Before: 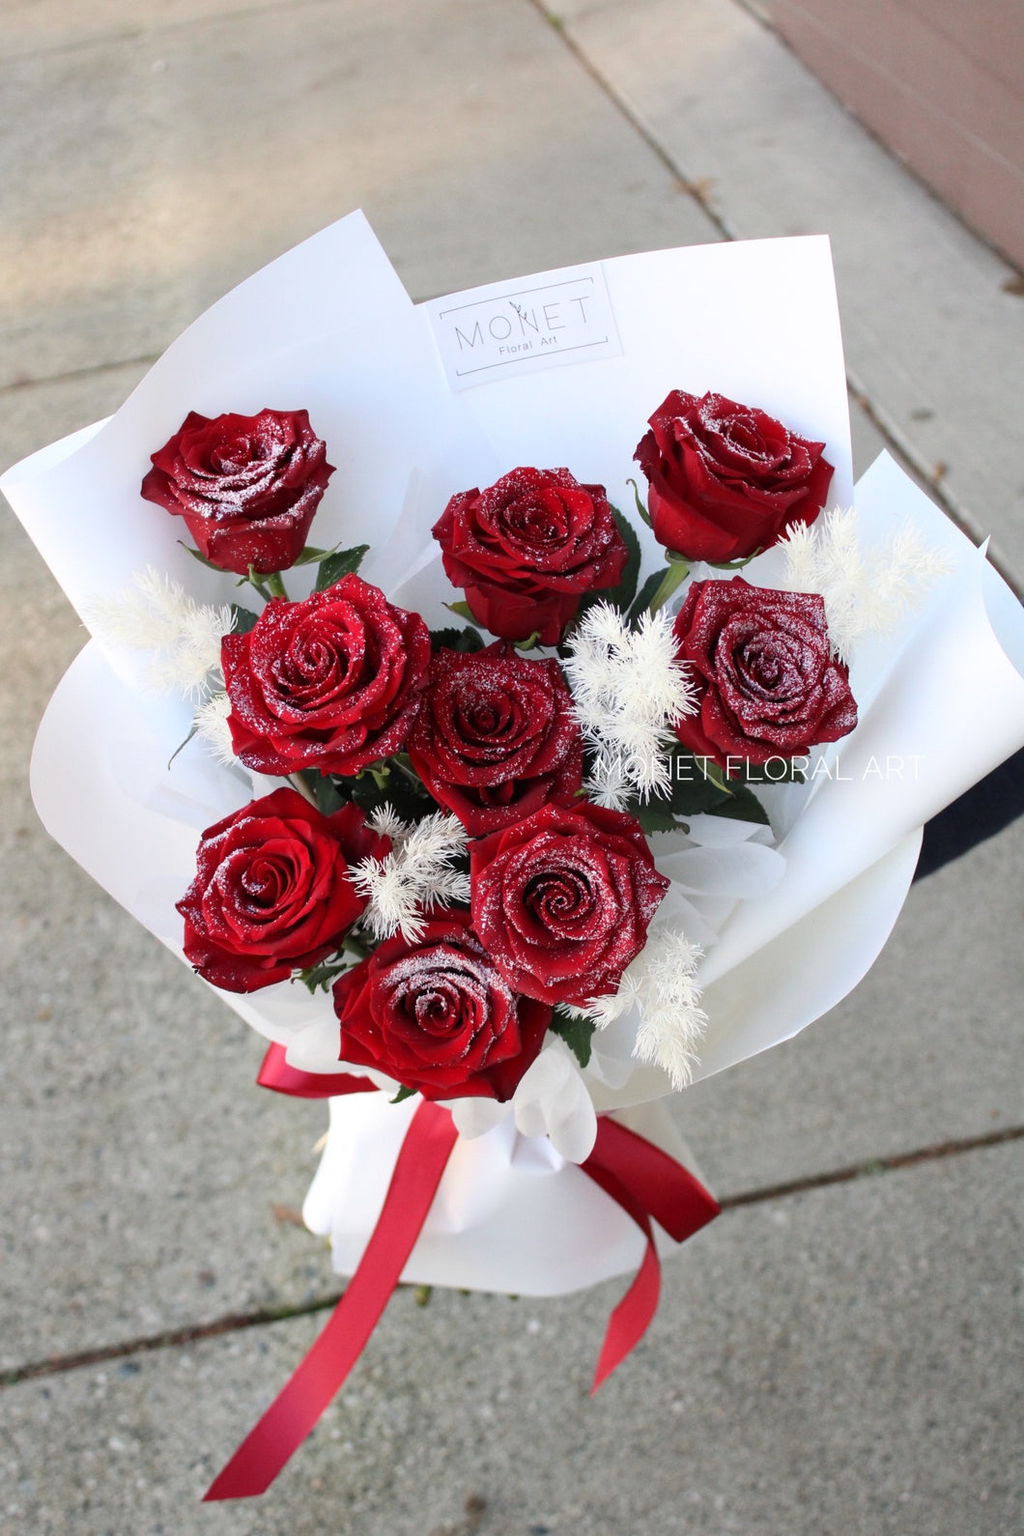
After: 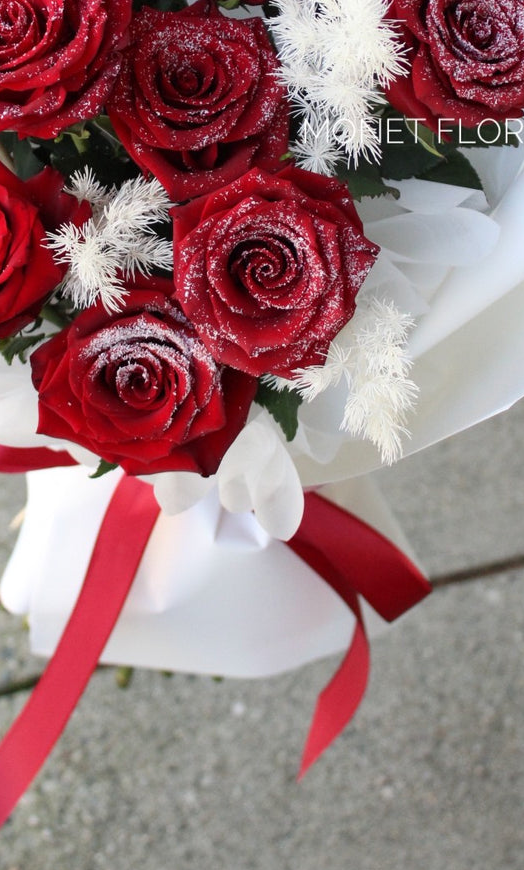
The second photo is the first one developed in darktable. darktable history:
crop: left 29.672%, top 41.786%, right 20.851%, bottom 3.487%
rotate and perspective: automatic cropping original format, crop left 0, crop top 0
